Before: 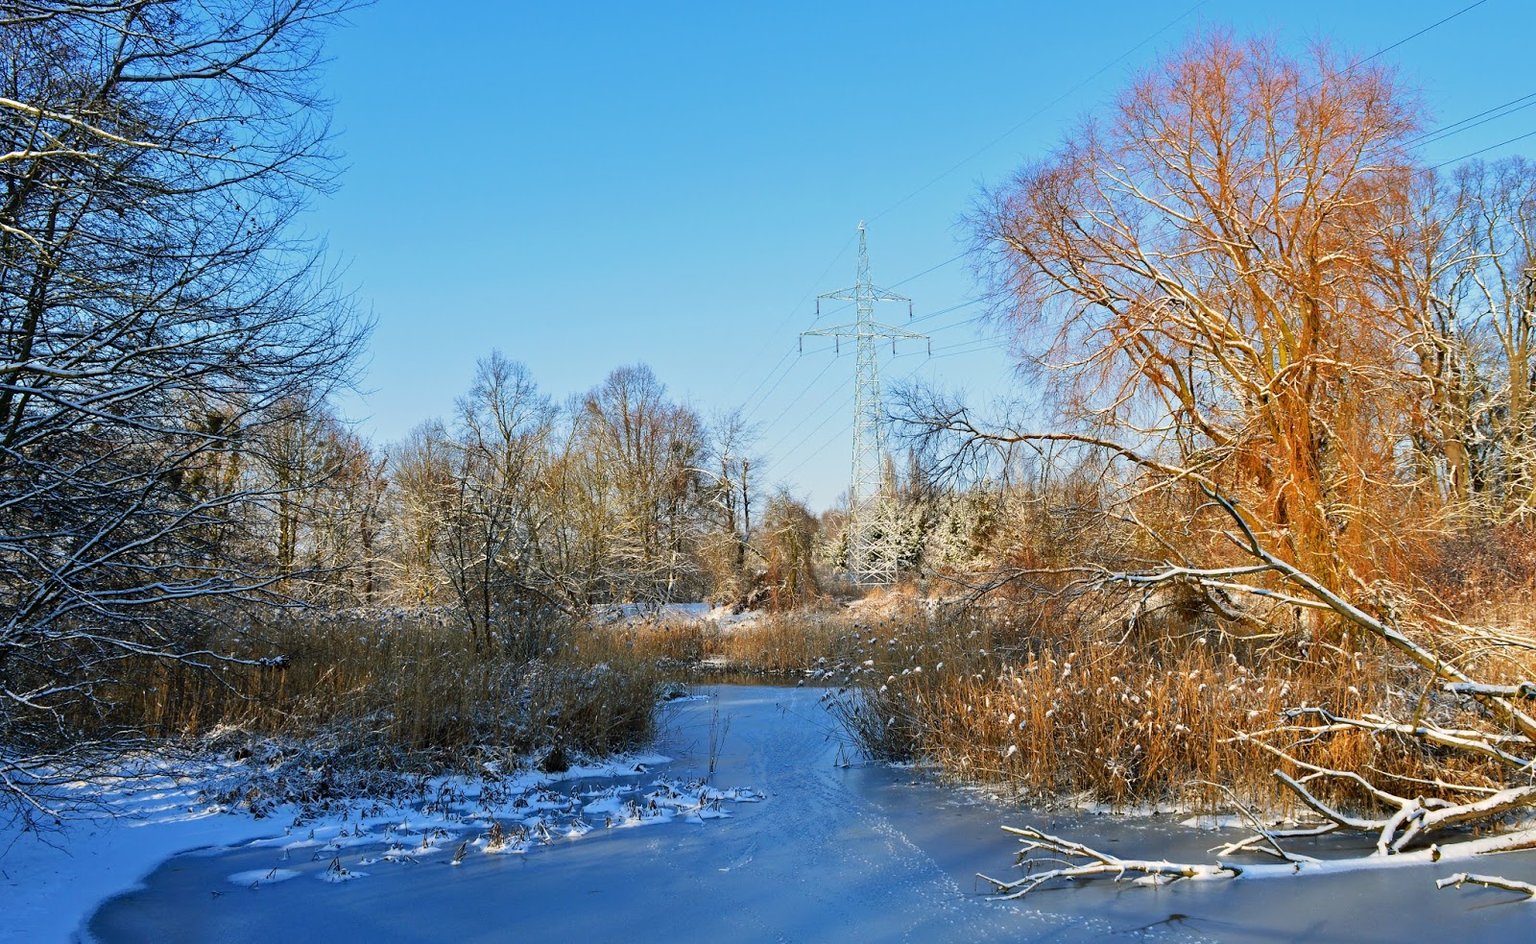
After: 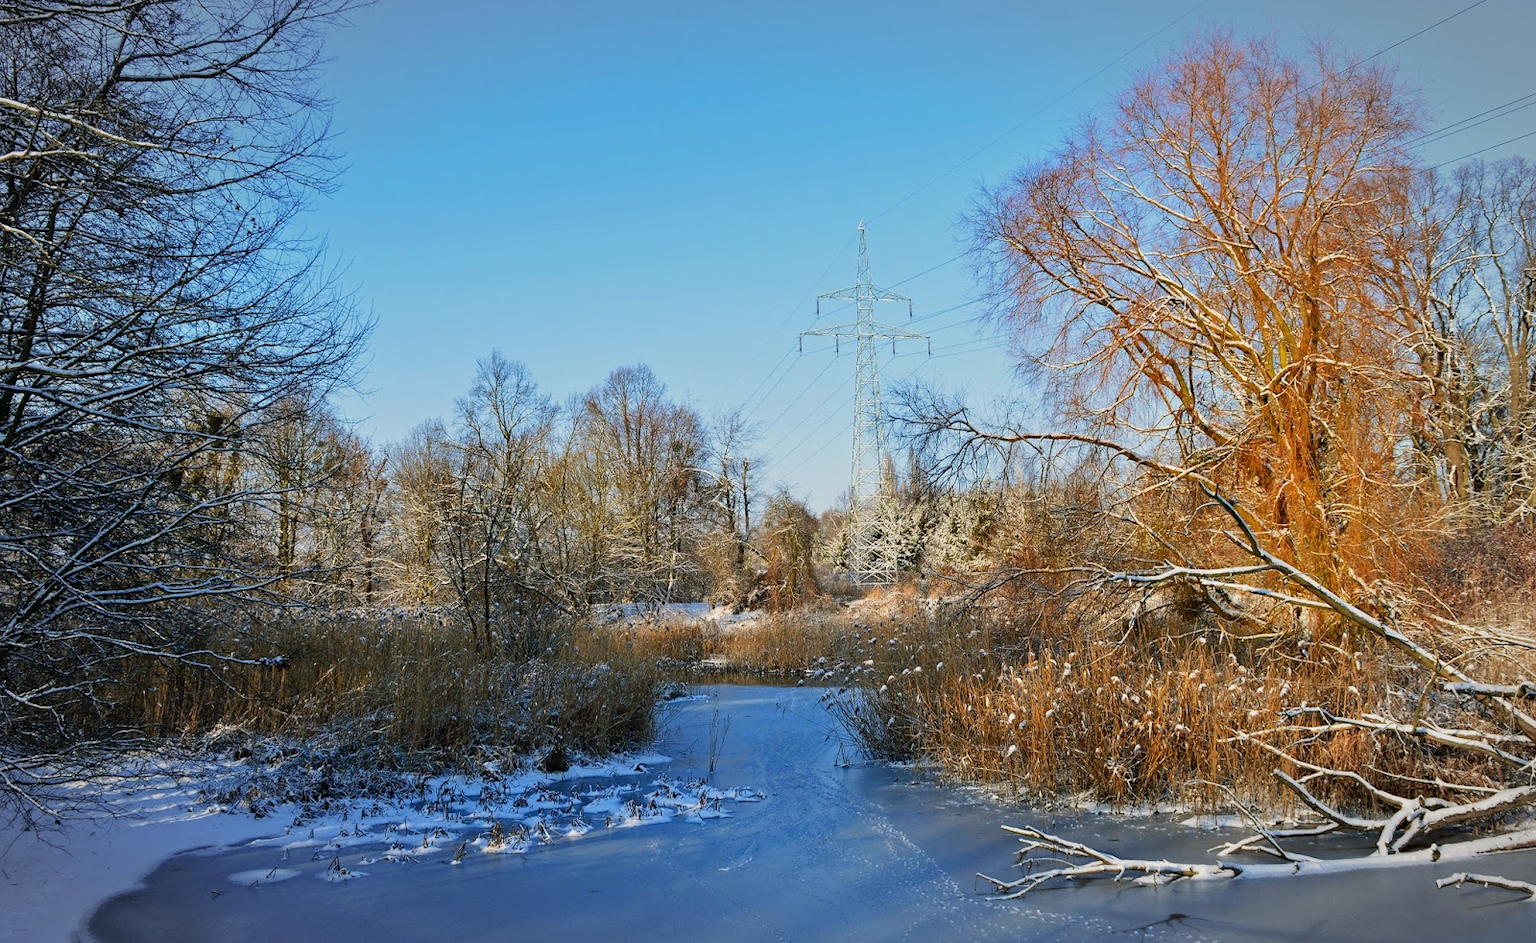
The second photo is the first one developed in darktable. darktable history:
vignetting: brightness -0.281, automatic ratio true, unbound false
exposure: exposure -0.154 EV, compensate exposure bias true, compensate highlight preservation false
